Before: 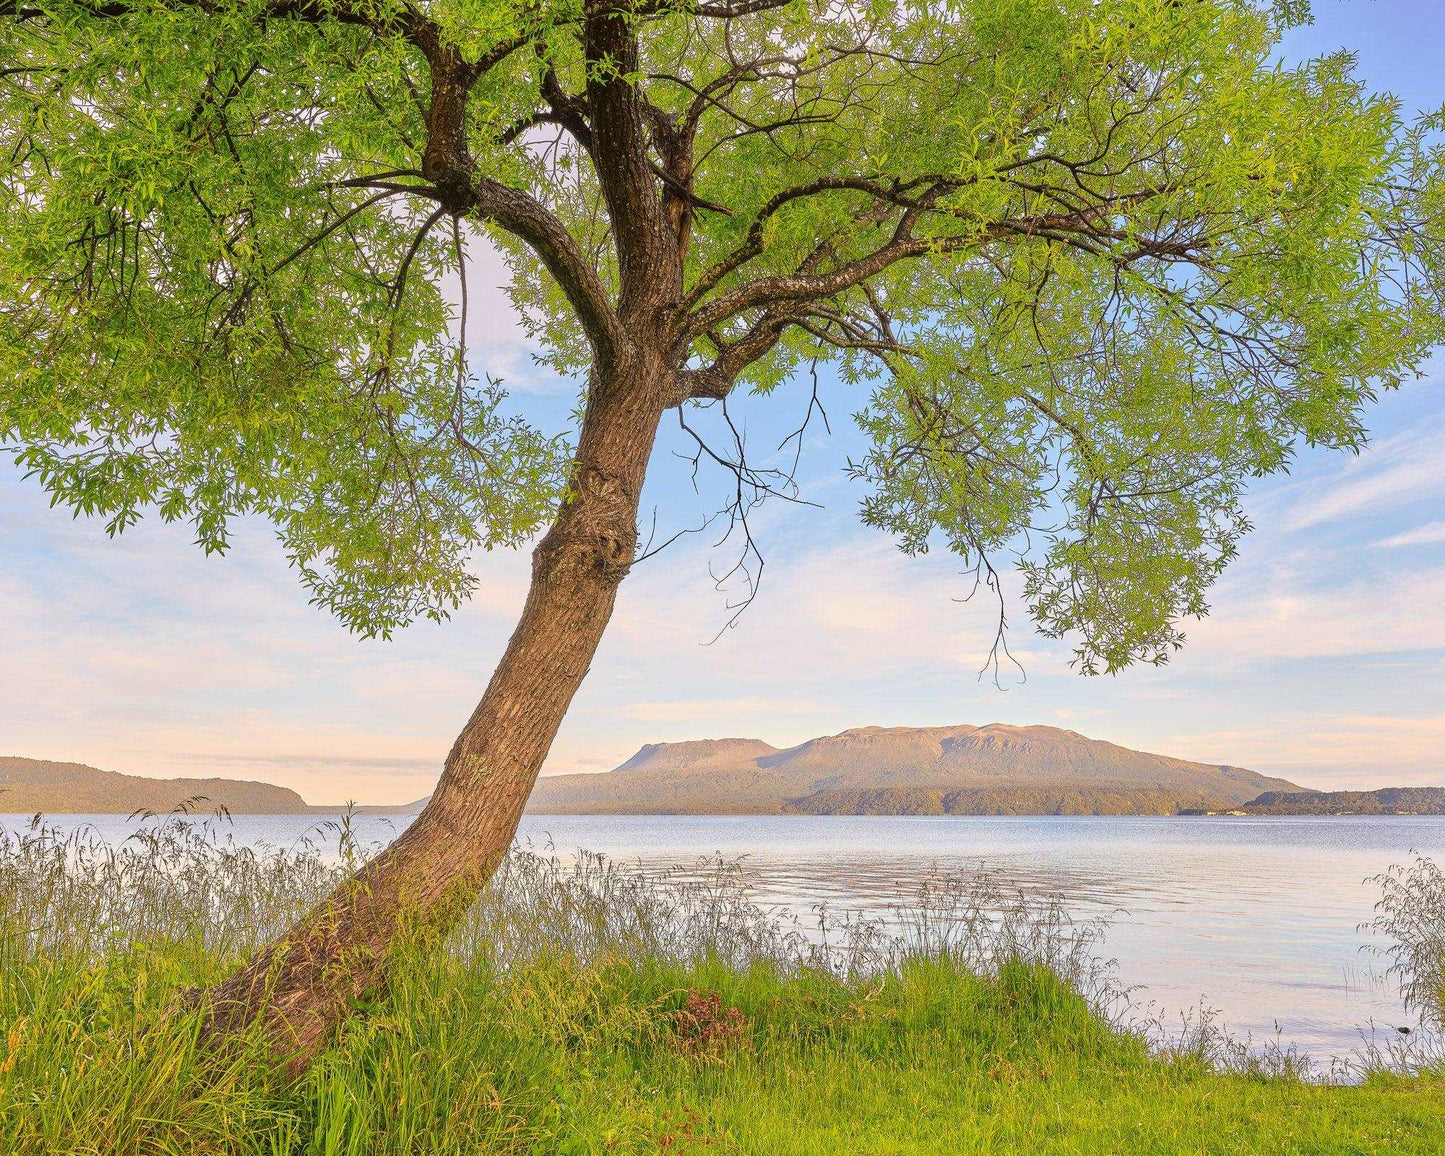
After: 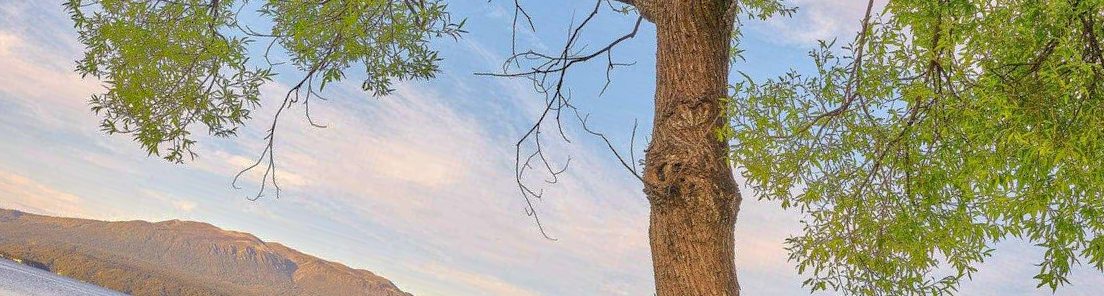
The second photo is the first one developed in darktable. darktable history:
local contrast: on, module defaults
shadows and highlights: on, module defaults
crop and rotate: angle 16.12°, top 30.835%, bottom 35.653%
